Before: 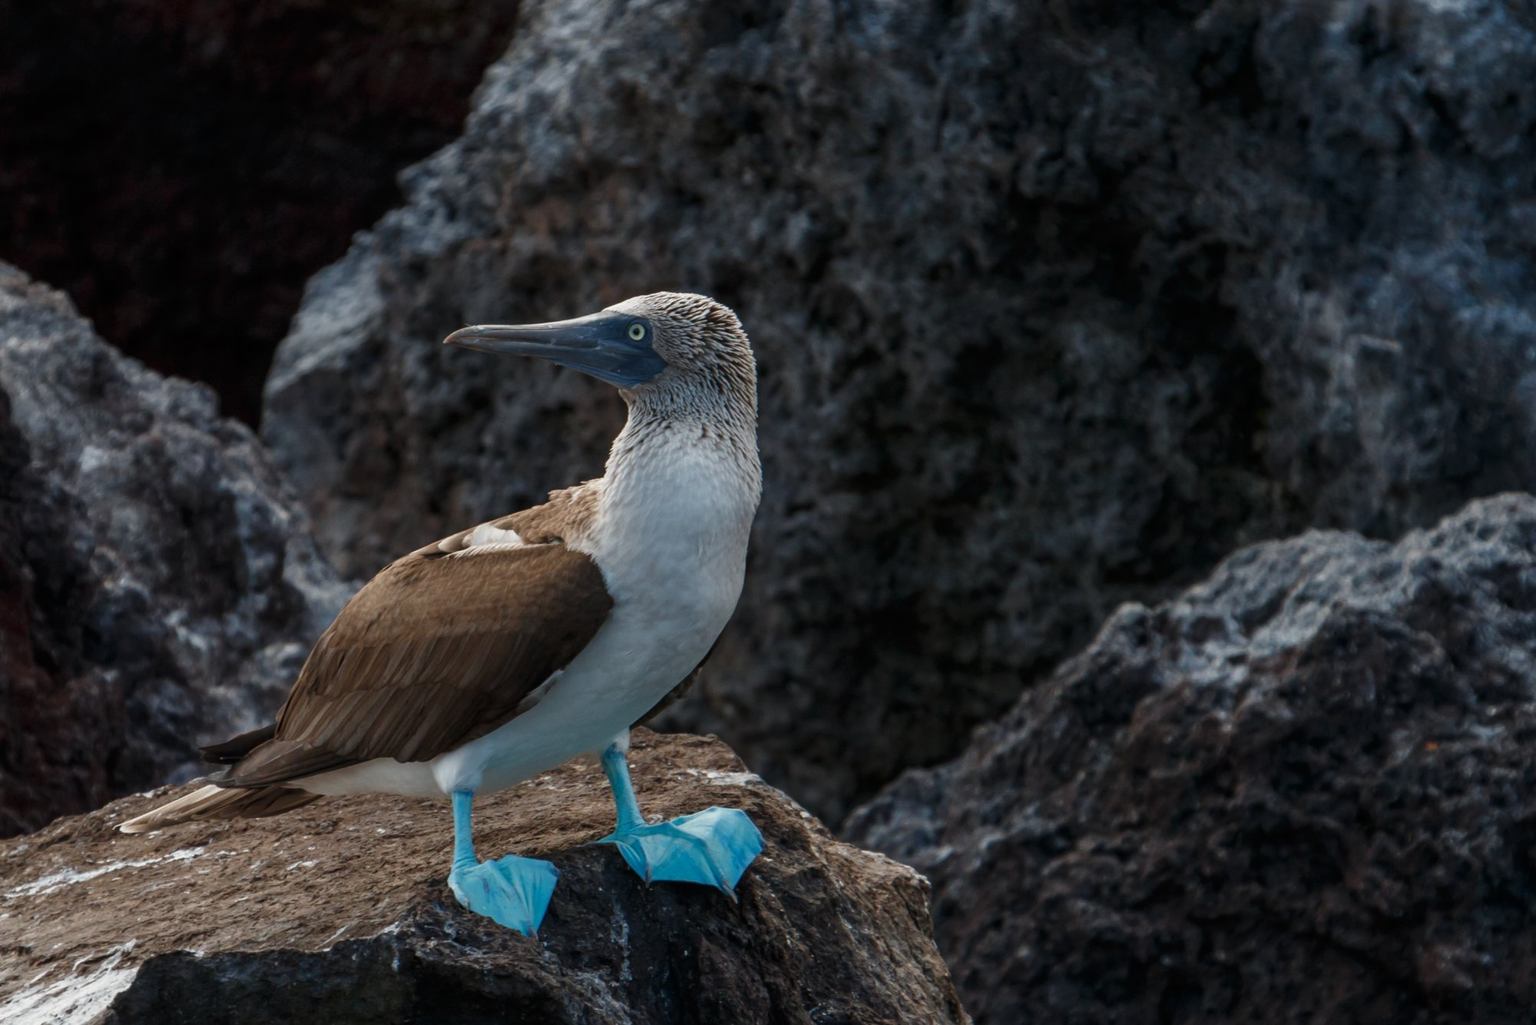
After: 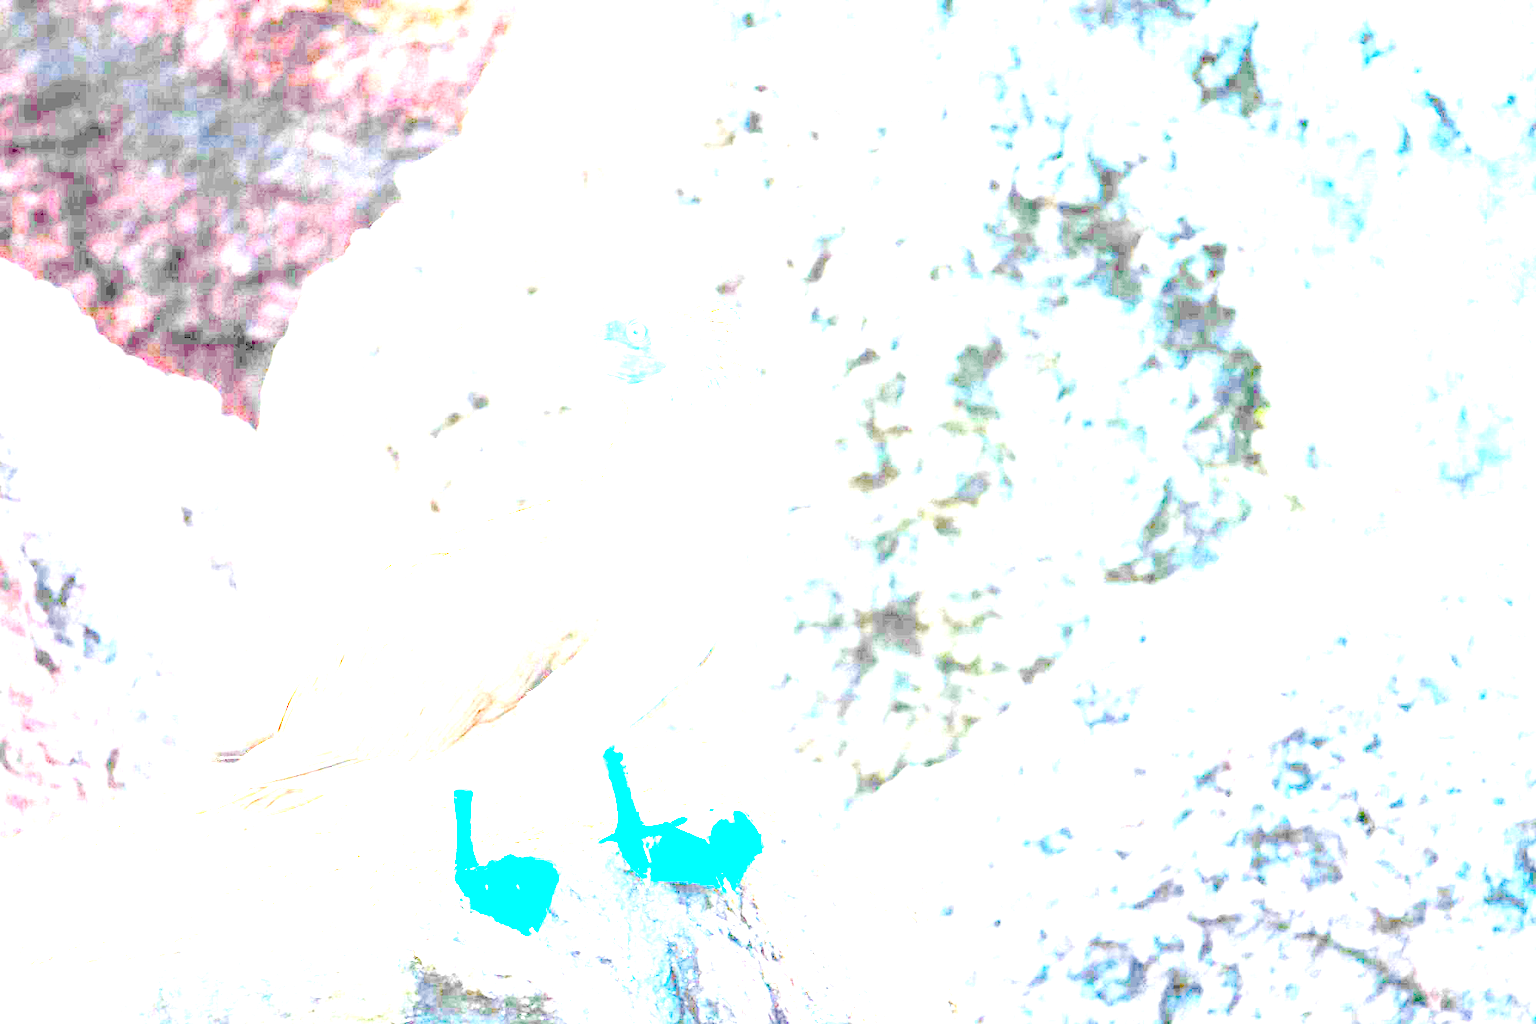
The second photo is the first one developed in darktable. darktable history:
tone curve: curves: ch0 [(0, 0) (0.004, 0.001) (0.133, 0.112) (0.325, 0.362) (0.832, 0.893) (1, 1)], color space Lab, independent channels, preserve colors none
exposure: exposure 7.92 EV, compensate highlight preservation false
color balance rgb: perceptual saturation grading › global saturation 20%, perceptual saturation grading › highlights -25.38%, perceptual saturation grading › shadows 49.383%, global vibrance 9.668%
